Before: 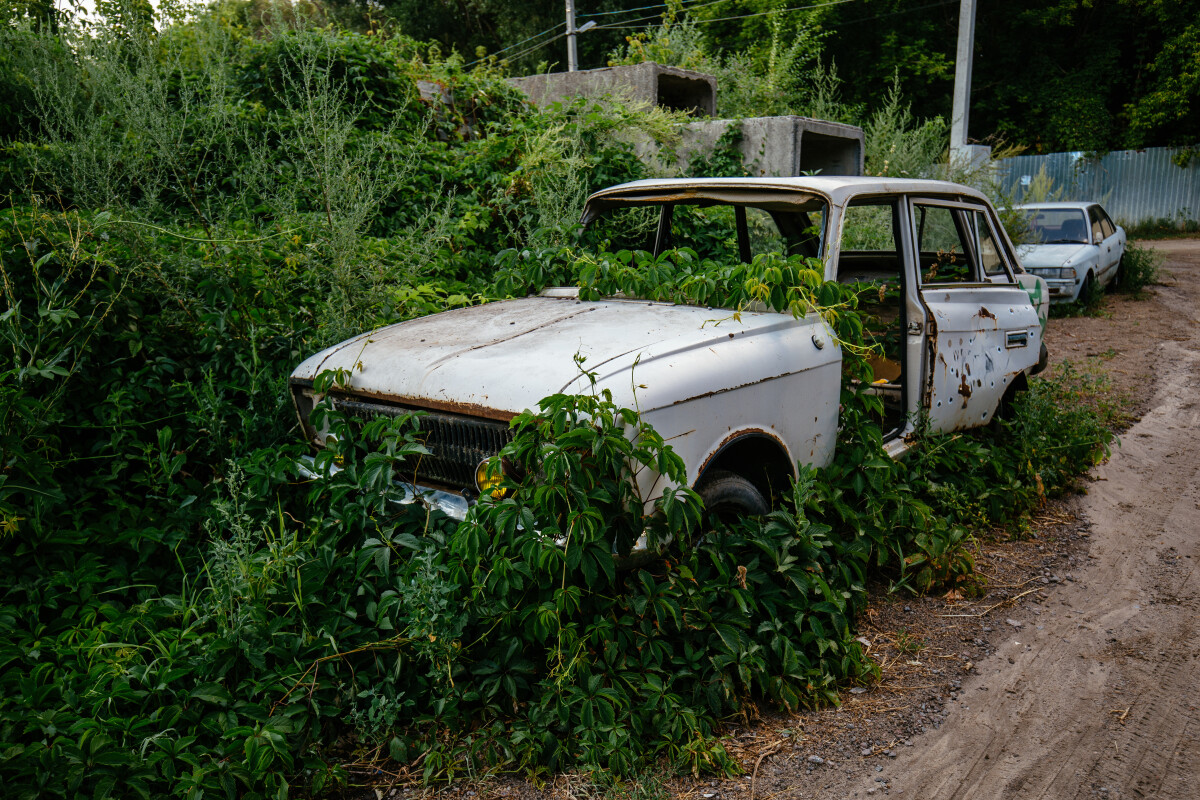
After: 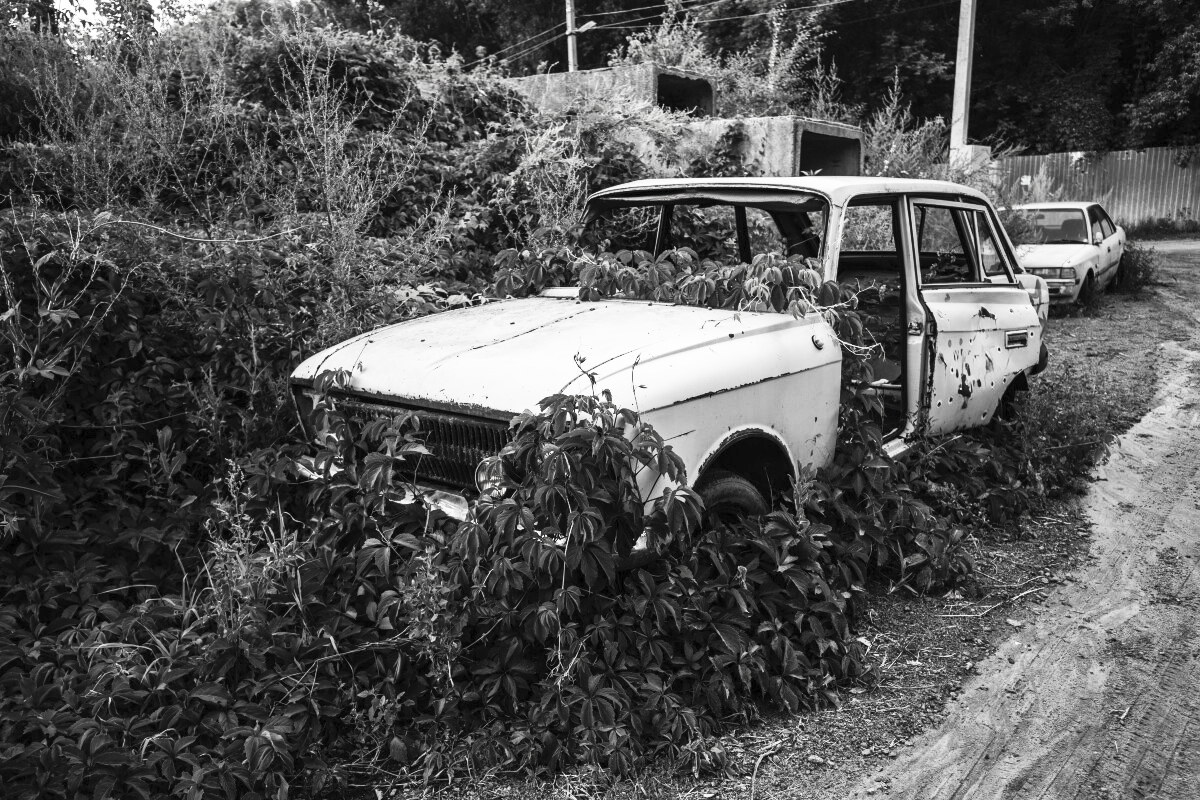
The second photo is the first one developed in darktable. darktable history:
contrast brightness saturation: contrast 0.531, brightness 0.472, saturation -0.985
shadows and highlights: shadows 24.81, highlights -25.18
